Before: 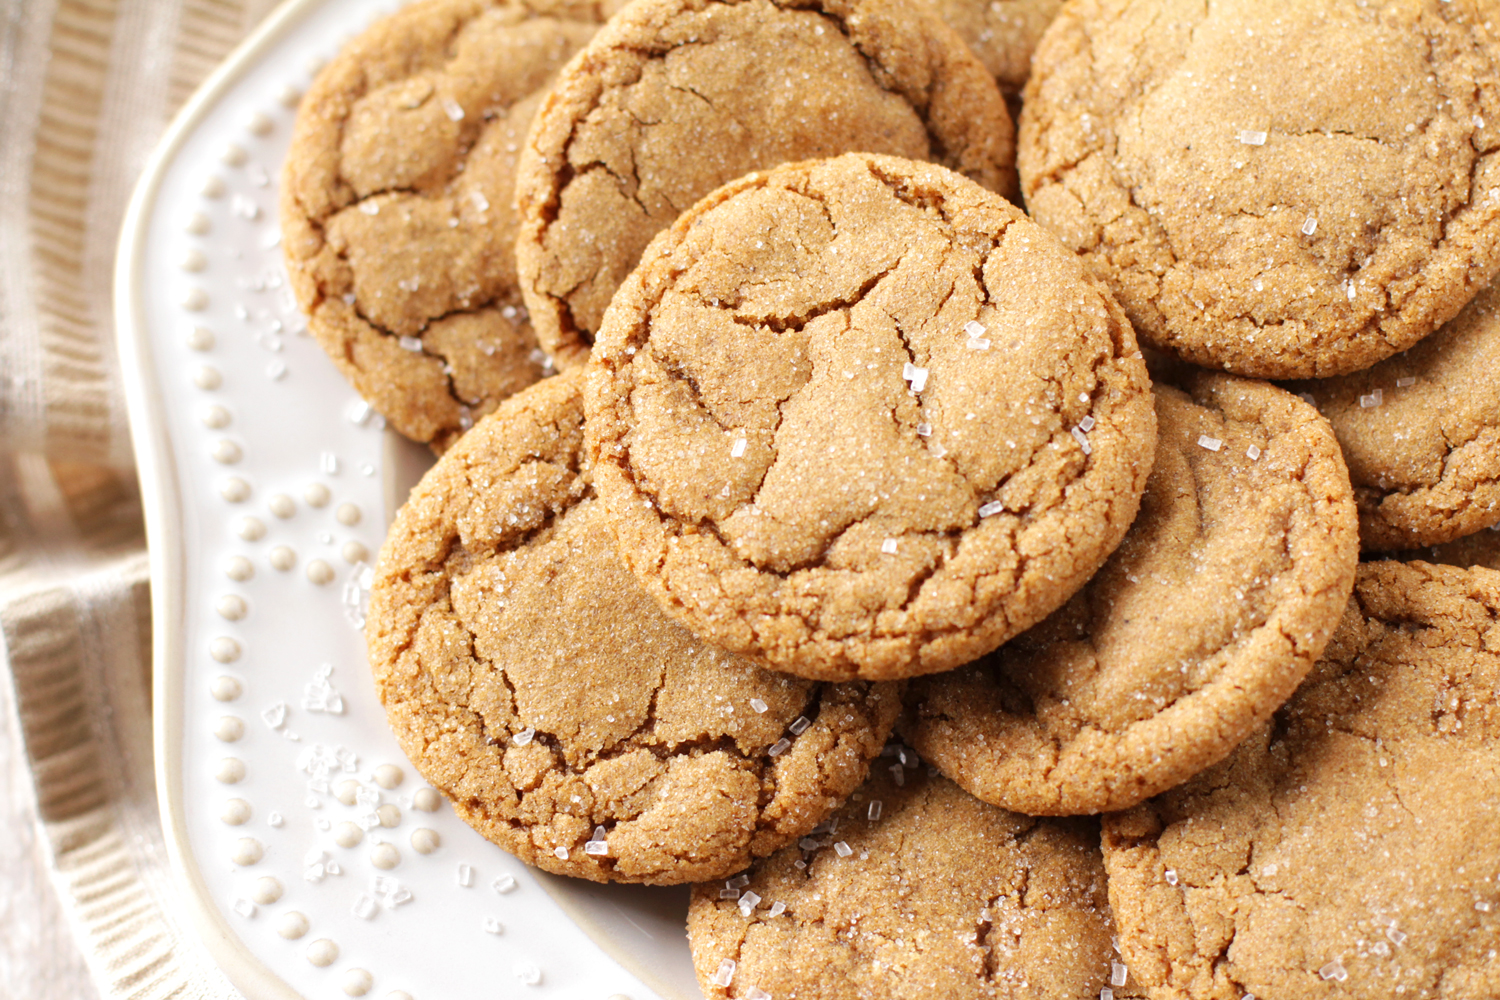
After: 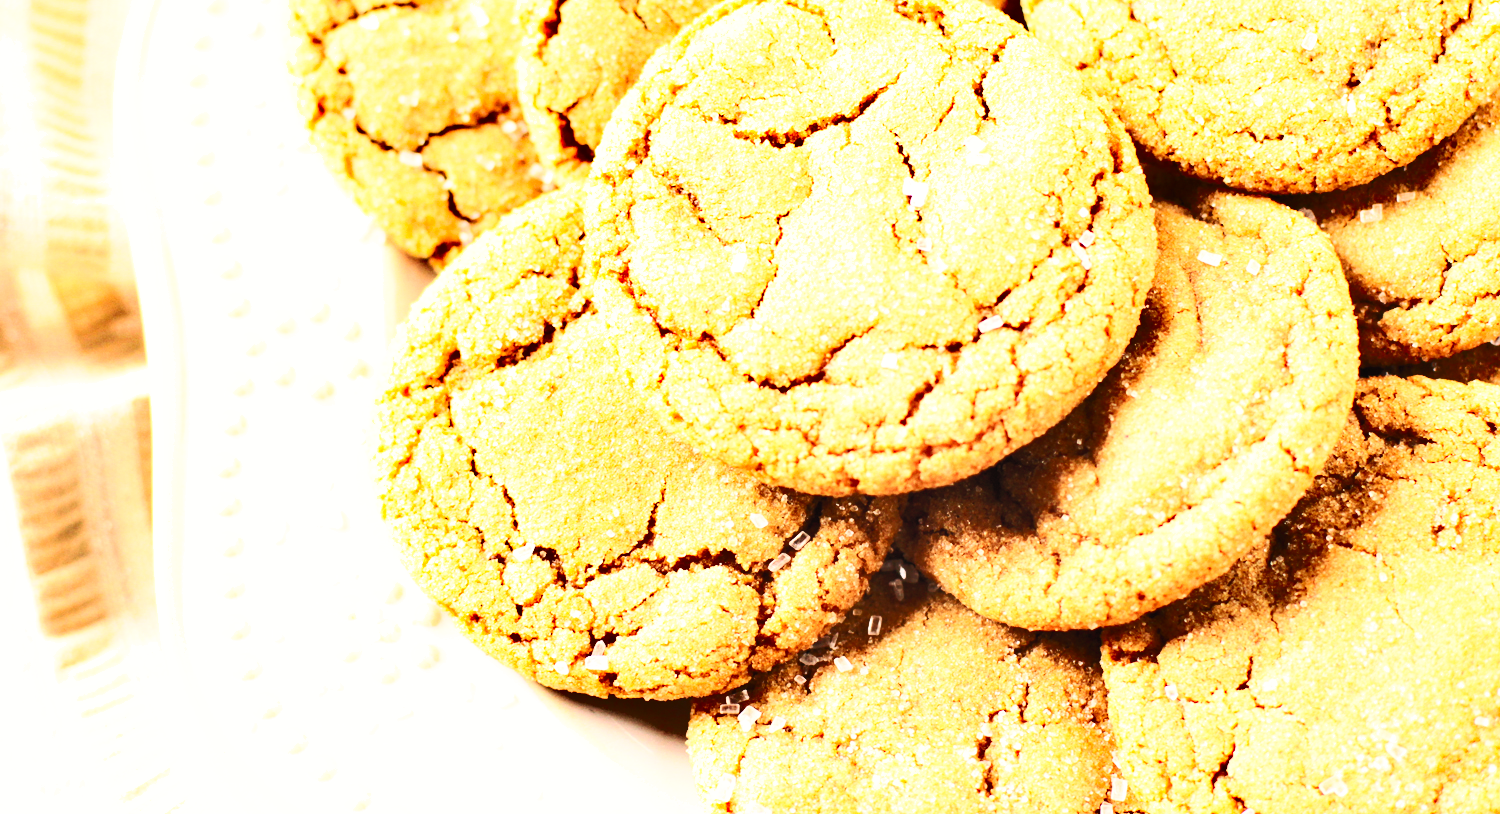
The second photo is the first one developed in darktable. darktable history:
crop and rotate: top 18.507%
base curve: curves: ch0 [(0, 0) (0.005, 0.002) (0.15, 0.3) (0.4, 0.7) (0.75, 0.95) (1, 1)], preserve colors none
white balance: red 1.045, blue 0.932
exposure: black level correction 0, exposure 0.5 EV, compensate exposure bias true, compensate highlight preservation false
contrast brightness saturation: contrast 0.39, brightness 0.53
shadows and highlights: soften with gaussian
